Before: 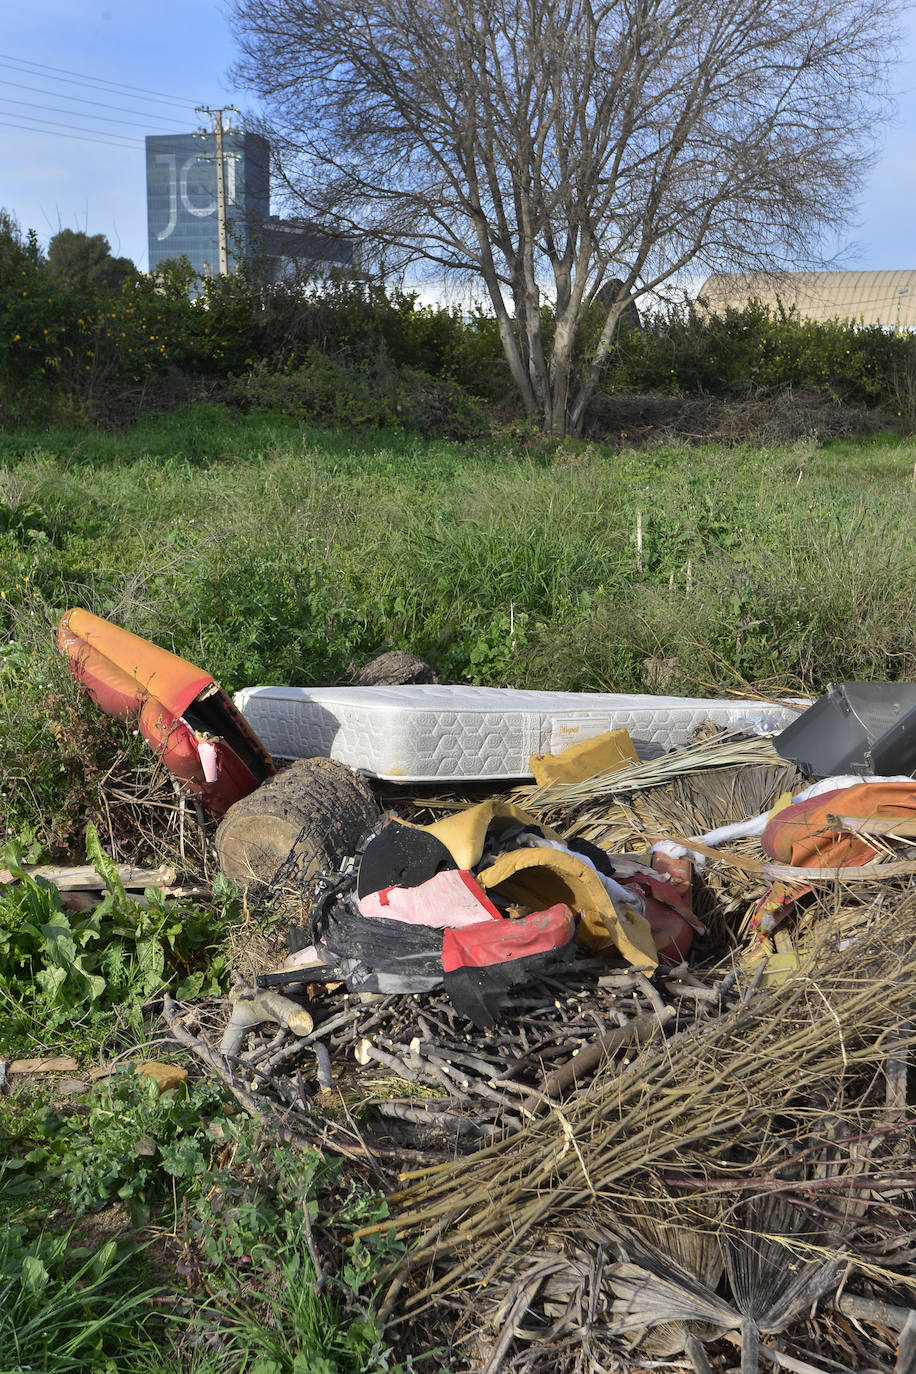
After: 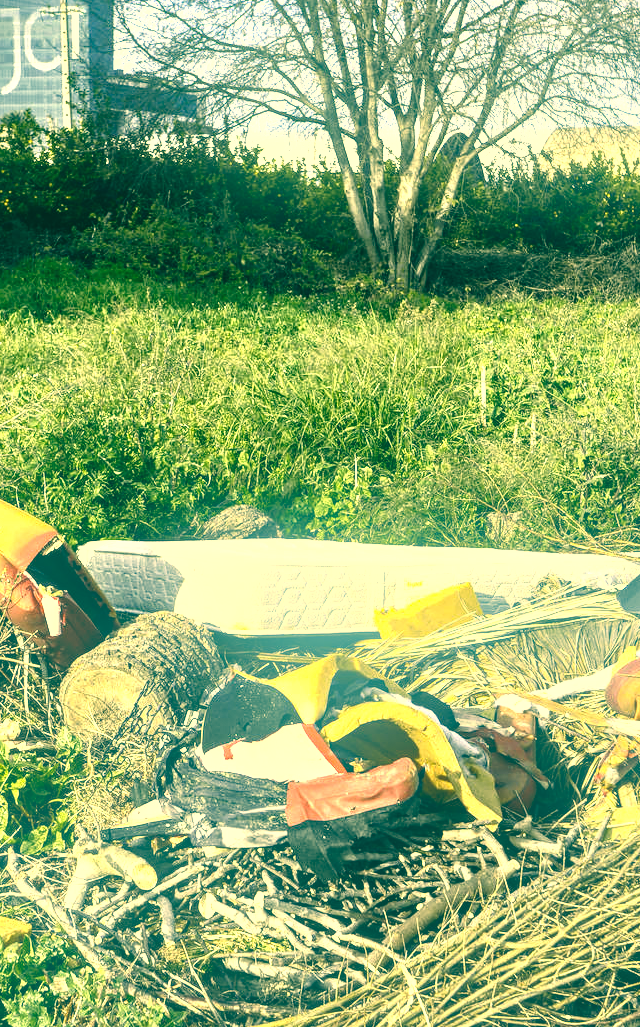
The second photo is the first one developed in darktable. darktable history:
exposure: black level correction -0.028, compensate highlight preservation false
local contrast: highlights 80%, shadows 57%, detail 175%, midtone range 0.602
haze removal: on, module defaults
color correction: highlights a* 1.83, highlights b* 34.02, shadows a* -36.68, shadows b* -5.48
tone curve: curves: ch0 [(0, 0.081) (0.483, 0.453) (0.881, 0.992)]
base curve: curves: ch0 [(0, 0) (0.028, 0.03) (0.121, 0.232) (0.46, 0.748) (0.859, 0.968) (1, 1)], preserve colors none
bloom: size 13.65%, threshold 98.39%, strength 4.82%
crop and rotate: left 17.046%, top 10.659%, right 12.989%, bottom 14.553%
